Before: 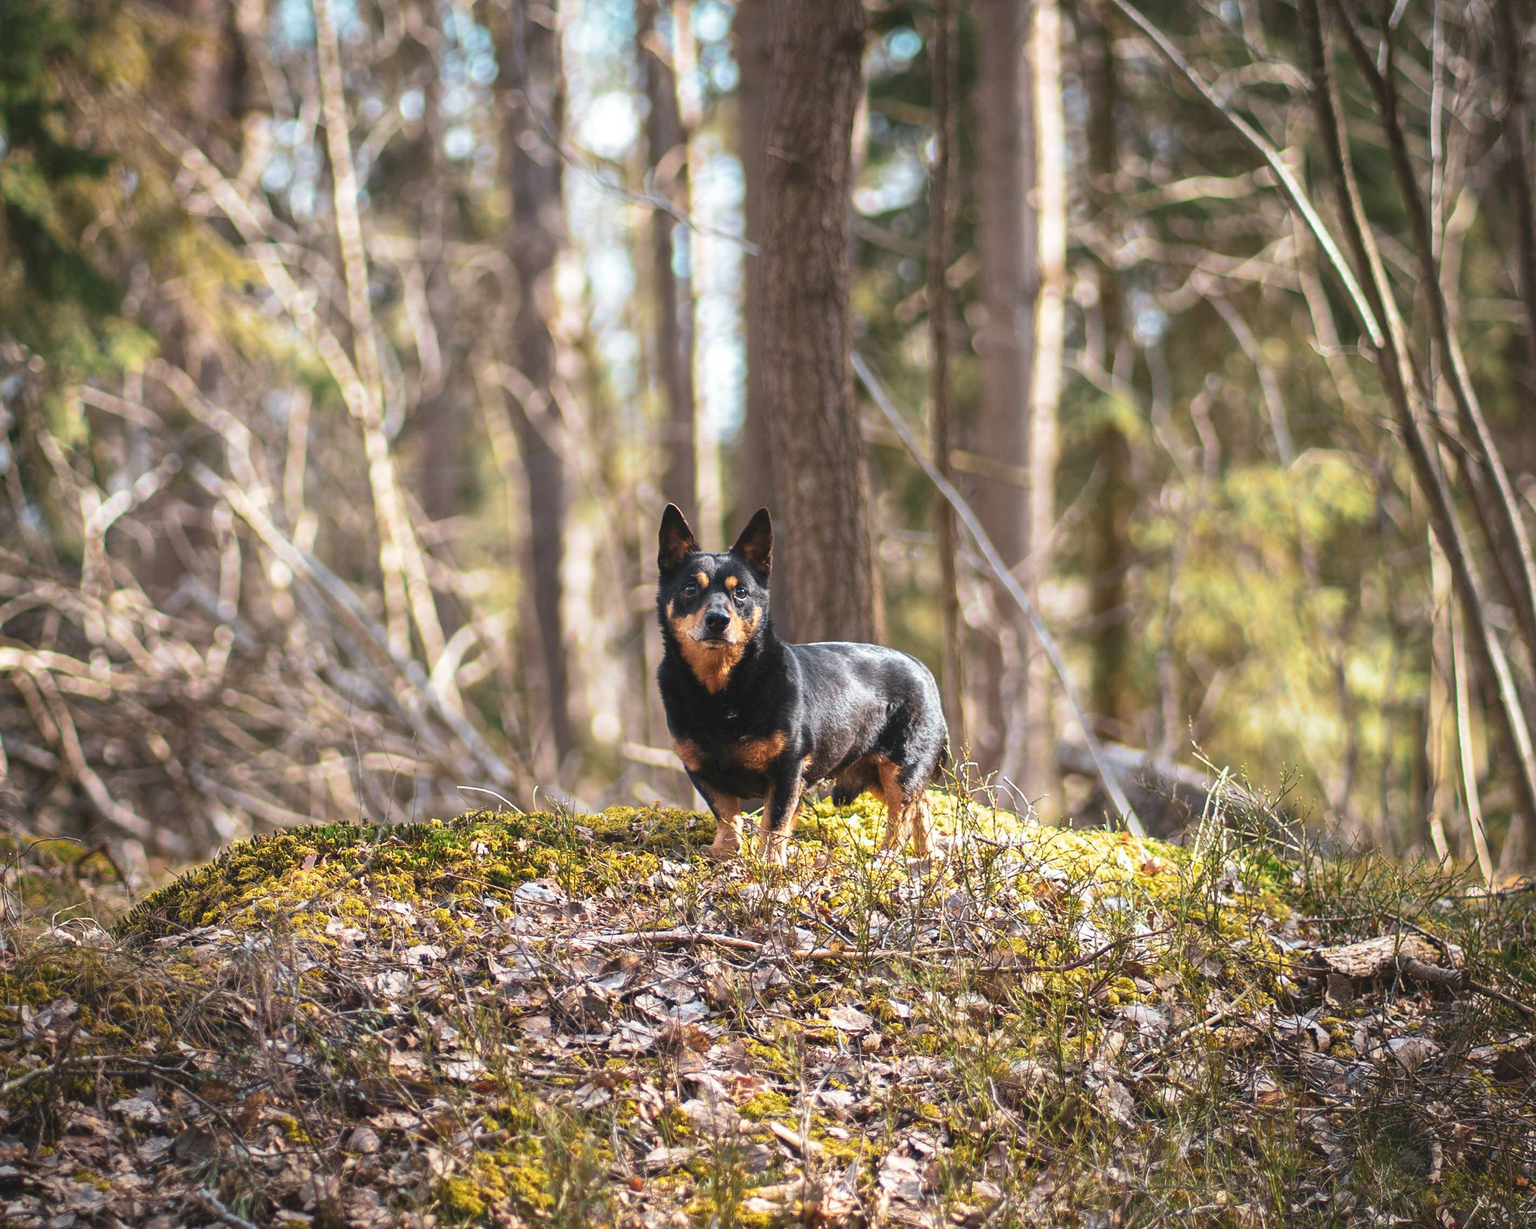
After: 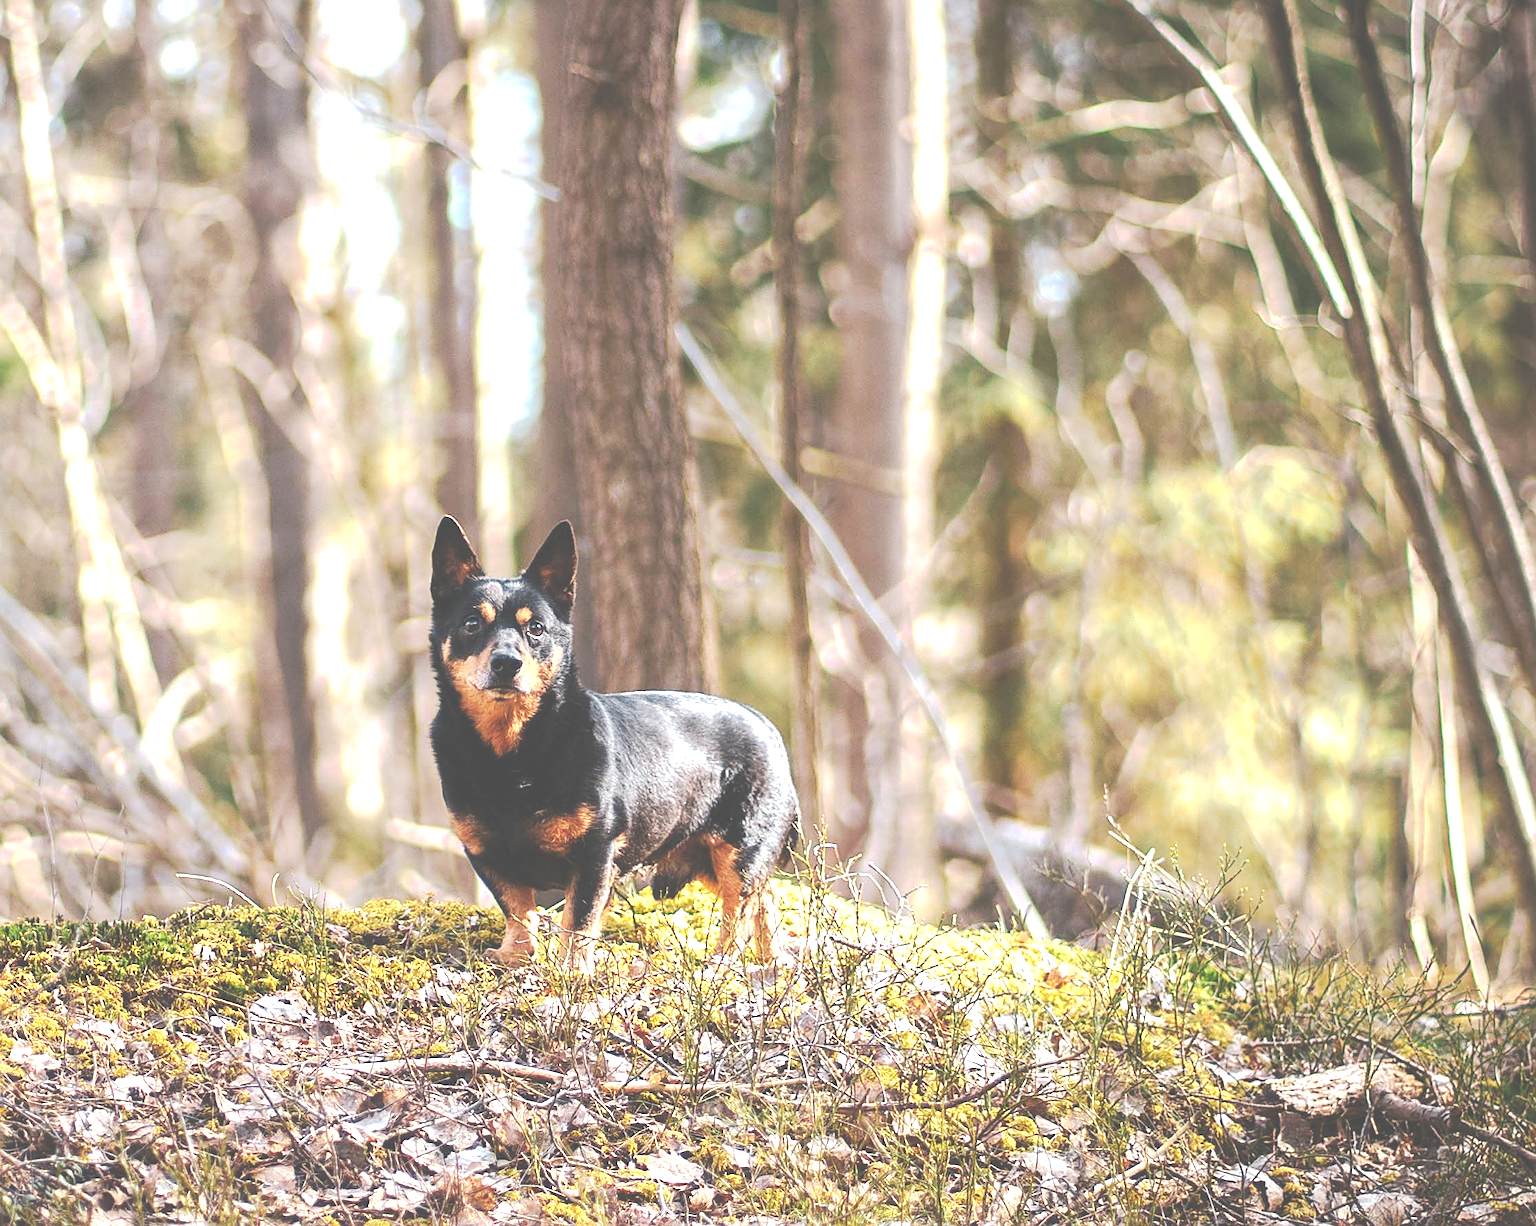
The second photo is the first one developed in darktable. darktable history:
crop and rotate: left 20.74%, top 7.912%, right 0.375%, bottom 13.378%
exposure: black level correction 0, exposure 0.7 EV, compensate exposure bias true, compensate highlight preservation false
tone curve: curves: ch0 [(0, 0) (0.003, 0.301) (0.011, 0.302) (0.025, 0.307) (0.044, 0.313) (0.069, 0.316) (0.1, 0.322) (0.136, 0.325) (0.177, 0.341) (0.224, 0.358) (0.277, 0.386) (0.335, 0.429) (0.399, 0.486) (0.468, 0.556) (0.543, 0.644) (0.623, 0.728) (0.709, 0.796) (0.801, 0.854) (0.898, 0.908) (1, 1)], preserve colors none
sharpen: on, module defaults
